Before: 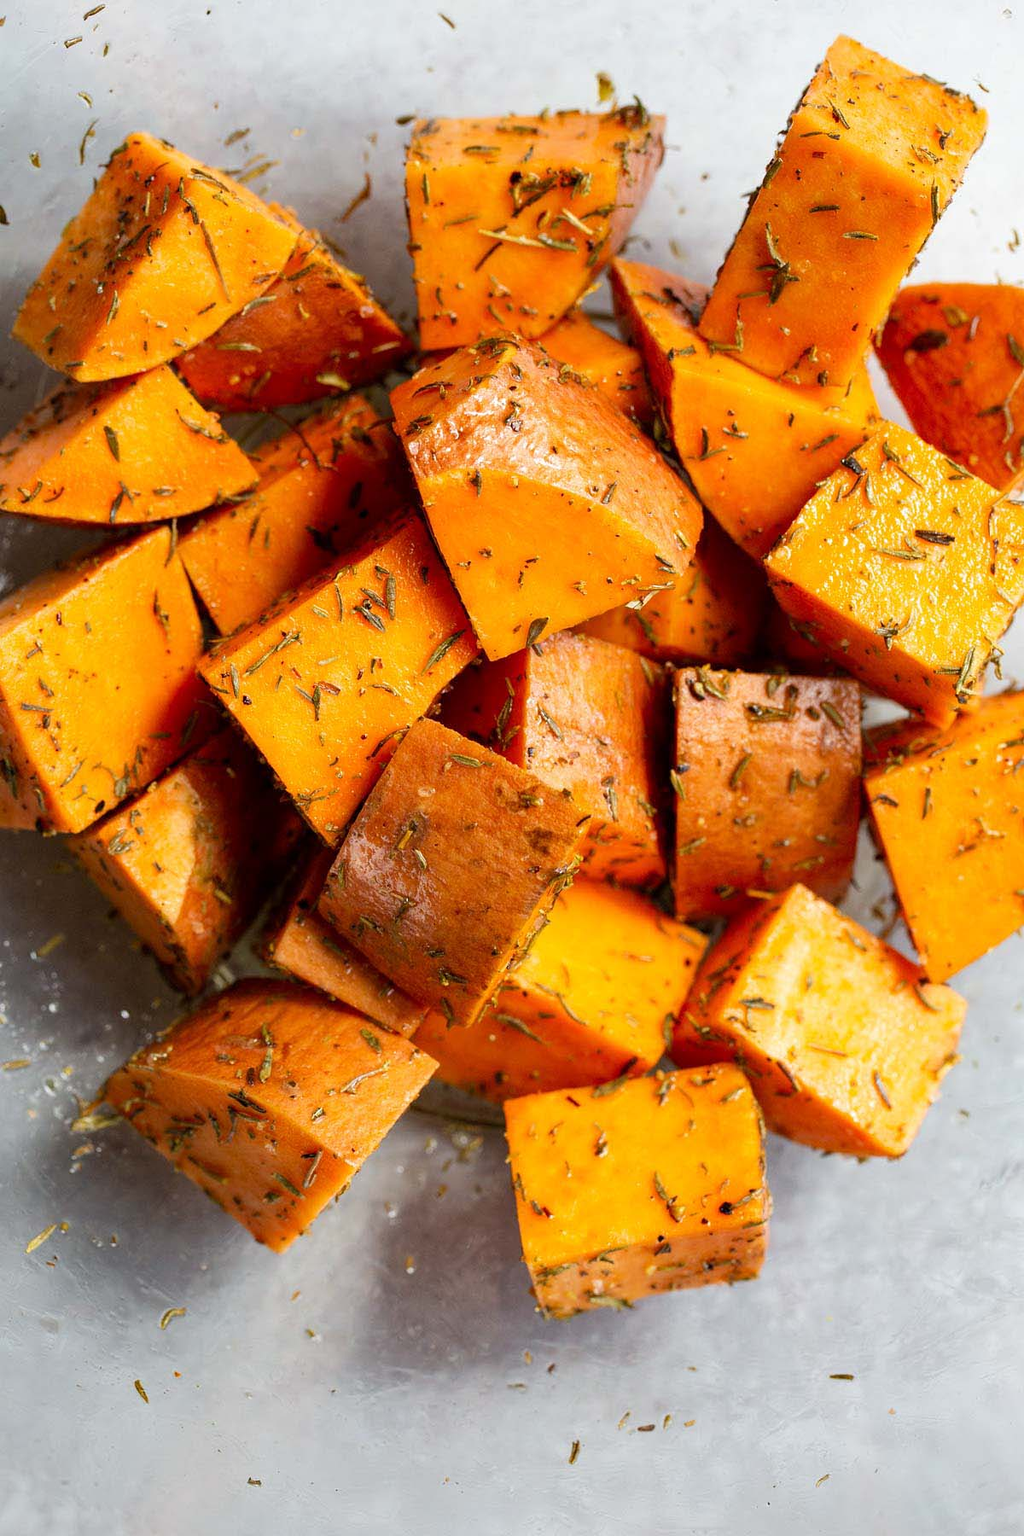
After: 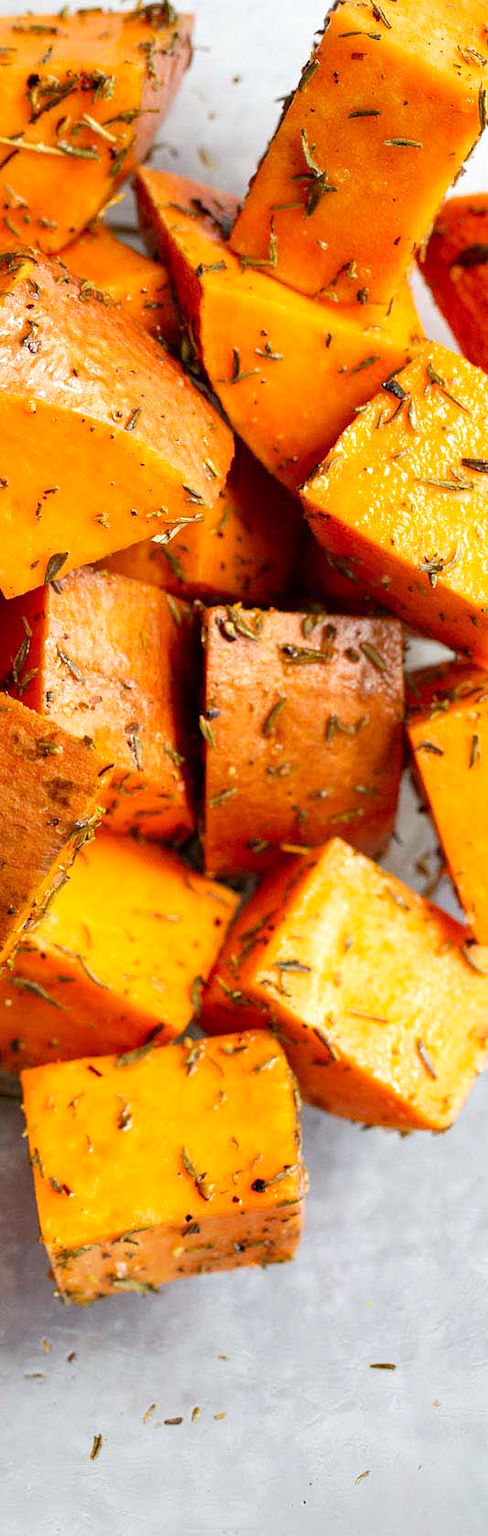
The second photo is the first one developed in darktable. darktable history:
levels: levels [0, 0.48, 0.961]
crop: left 47.362%, top 6.697%, right 8.11%
